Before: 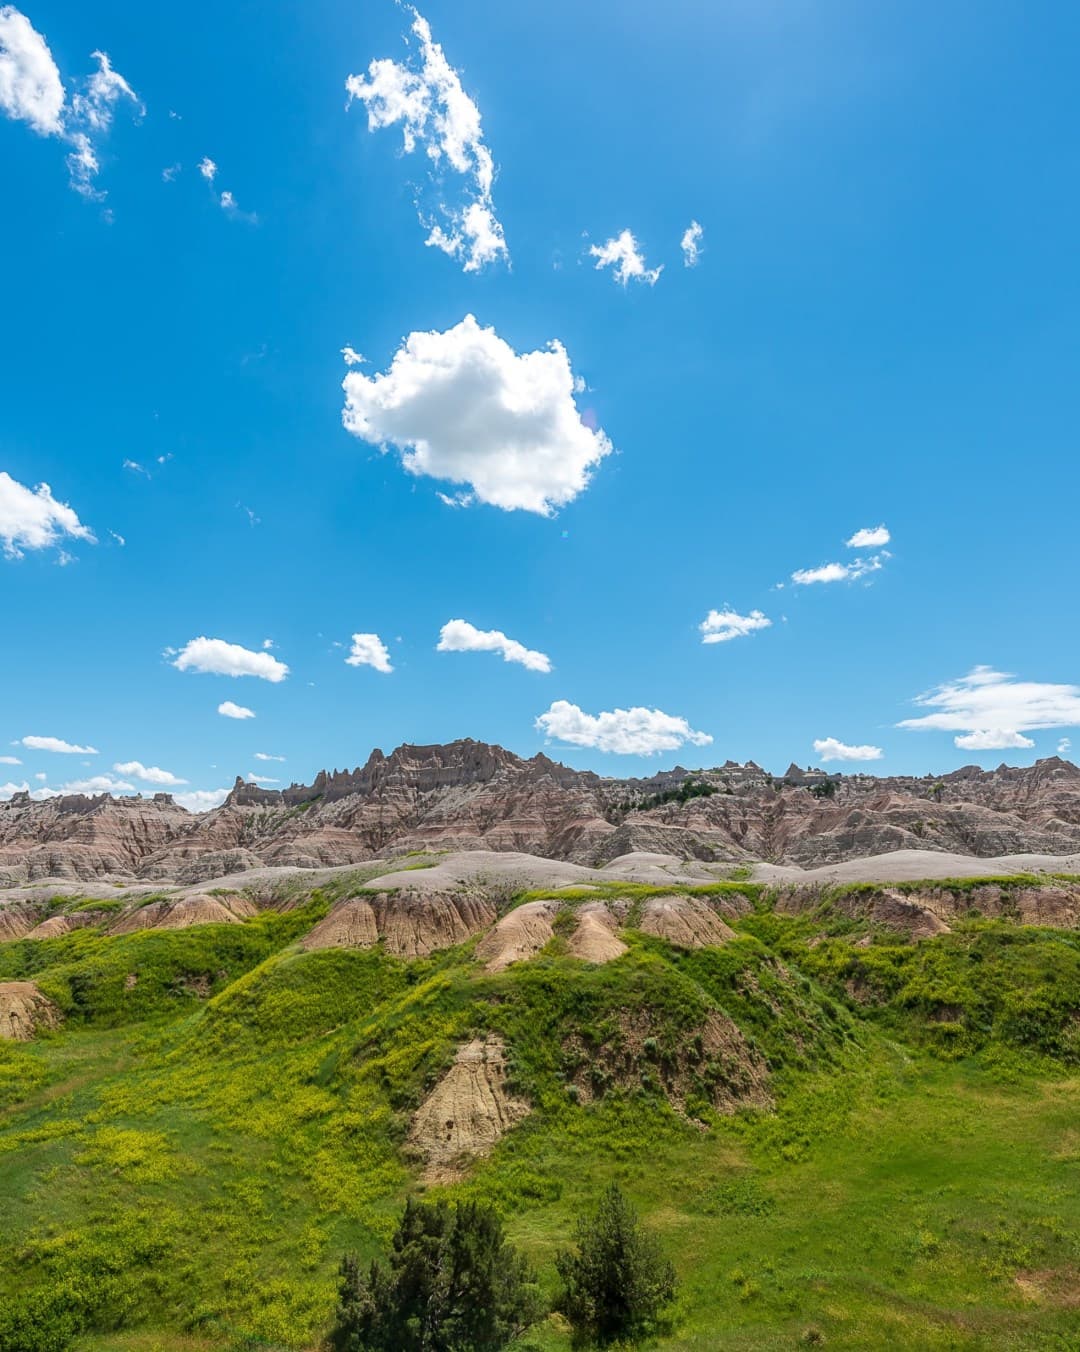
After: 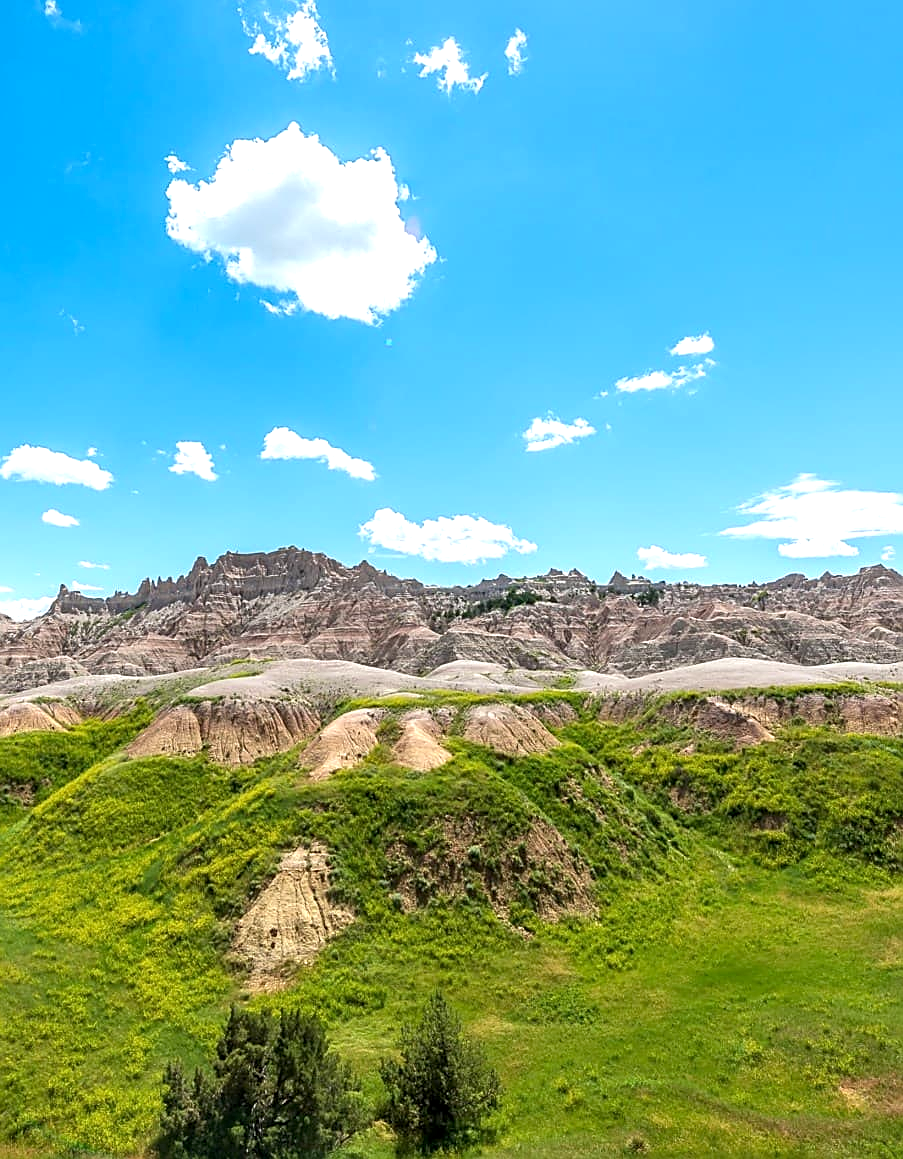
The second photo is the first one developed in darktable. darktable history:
sharpen: on, module defaults
crop: left 16.315%, top 14.246%
exposure: black level correction 0.001, exposure 0.675 EV, compensate highlight preservation false
